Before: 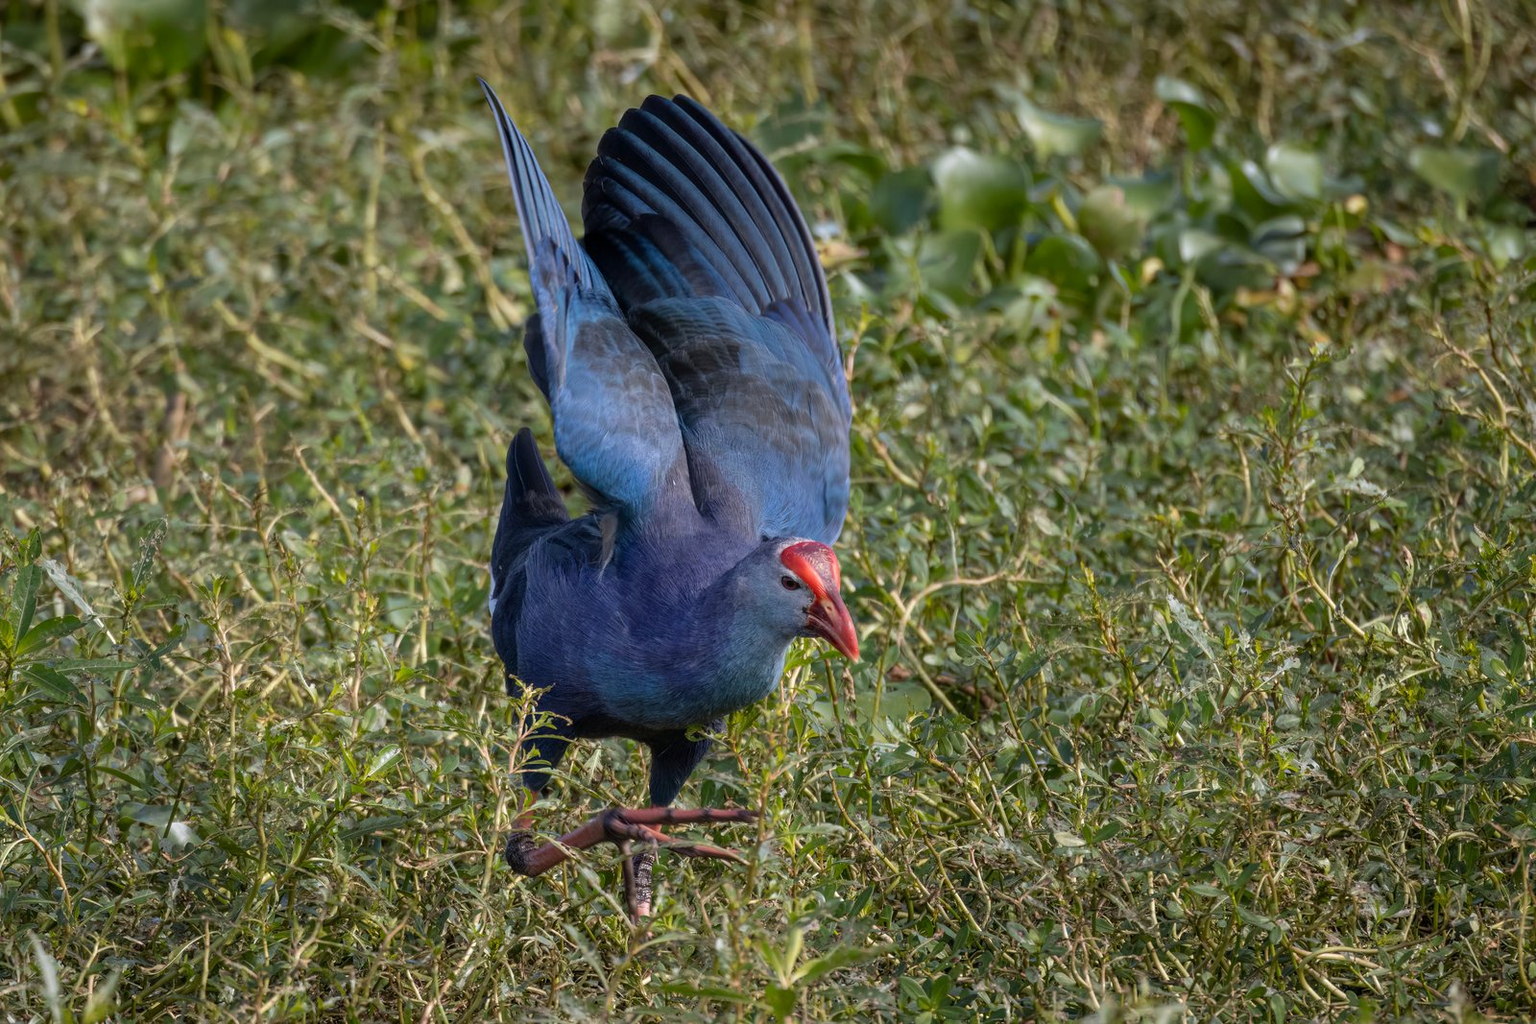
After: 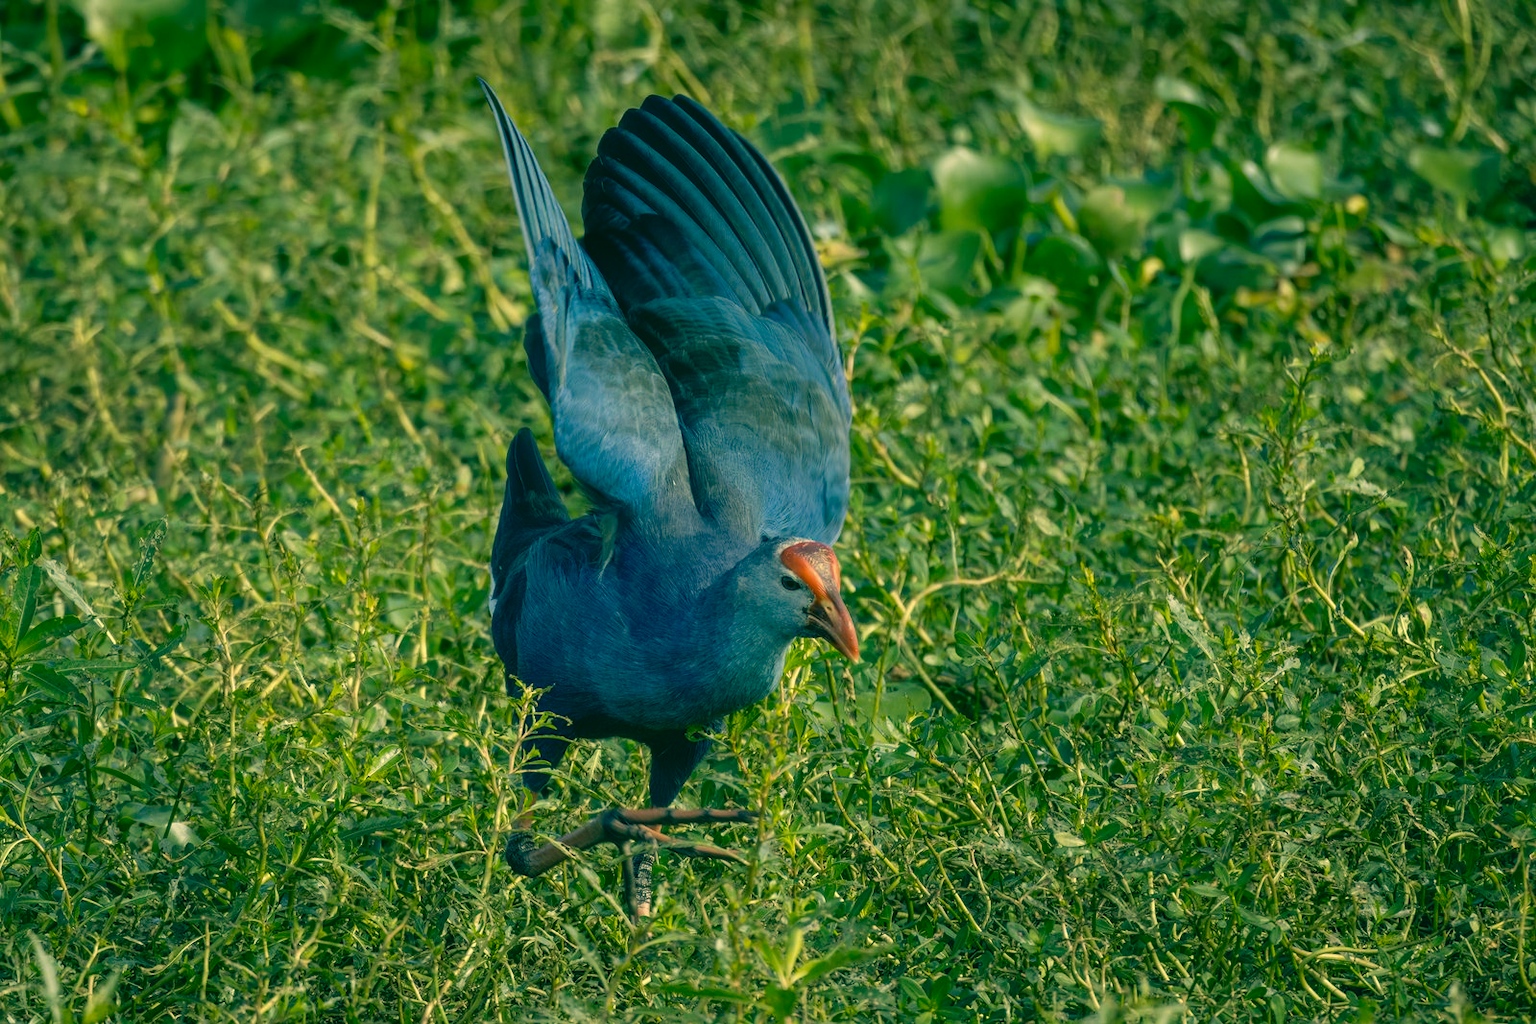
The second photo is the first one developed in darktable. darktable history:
color correction: highlights a* 2.23, highlights b* 34.35, shadows a* -37.22, shadows b* -5.78
